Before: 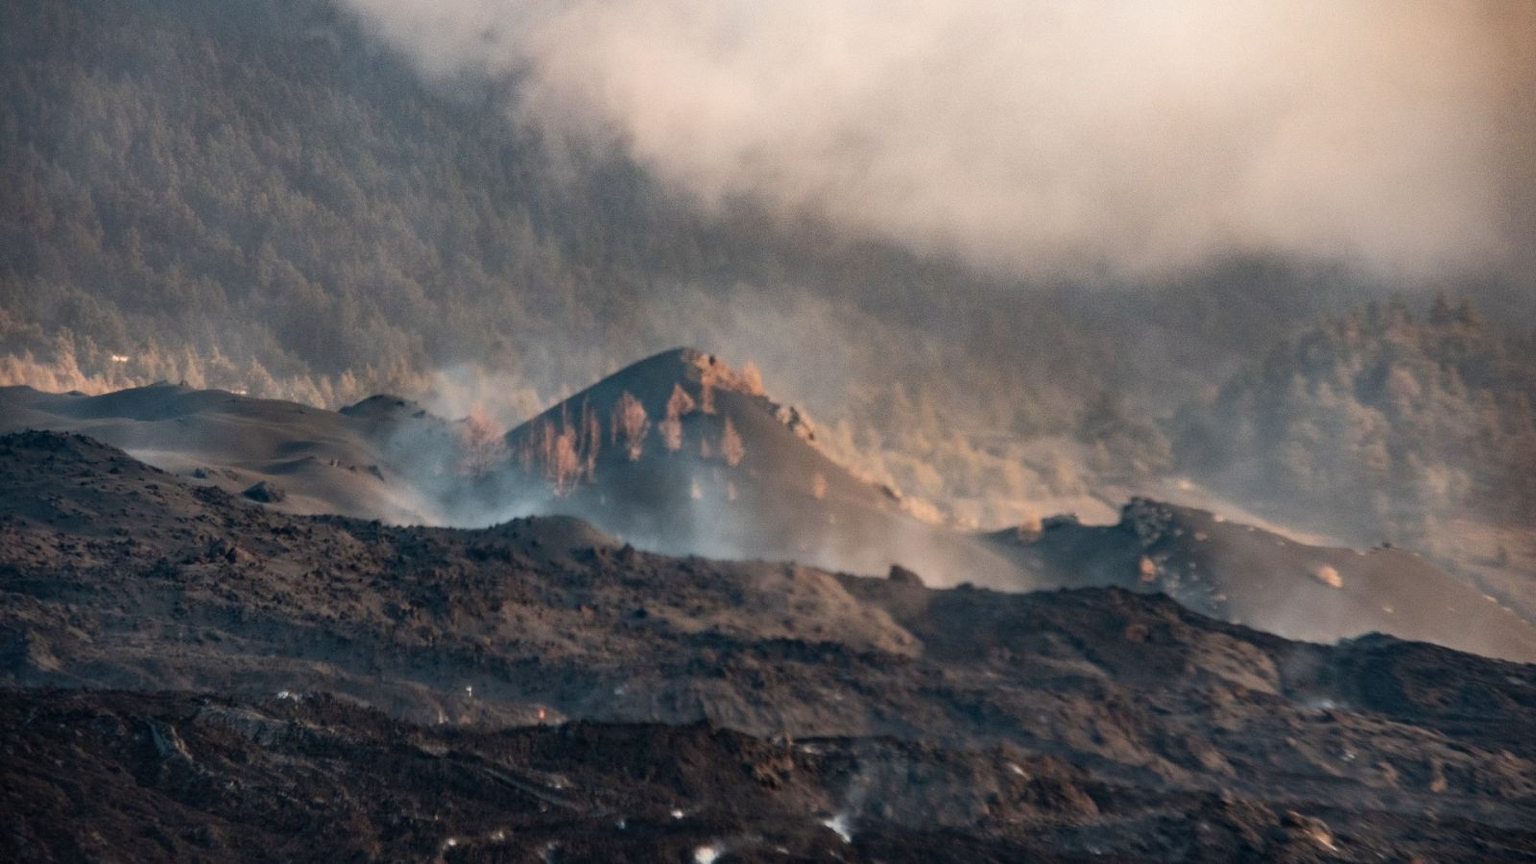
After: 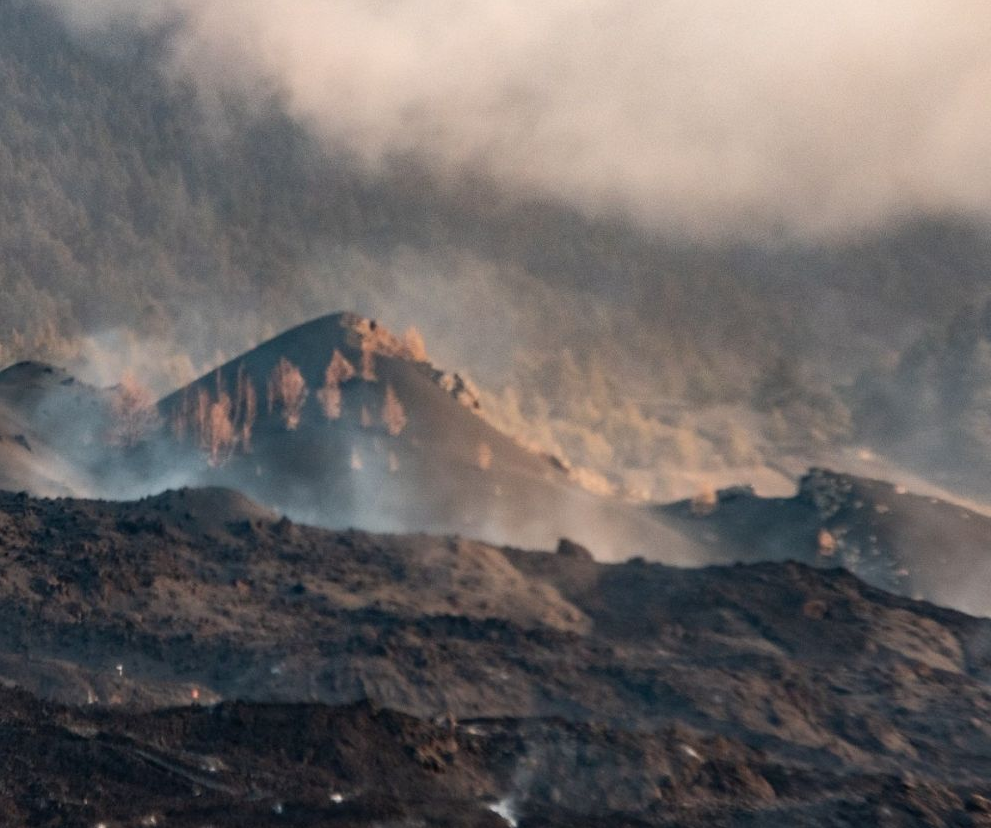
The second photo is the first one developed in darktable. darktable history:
crop and rotate: left 23.171%, top 5.644%, right 14.885%, bottom 2.338%
